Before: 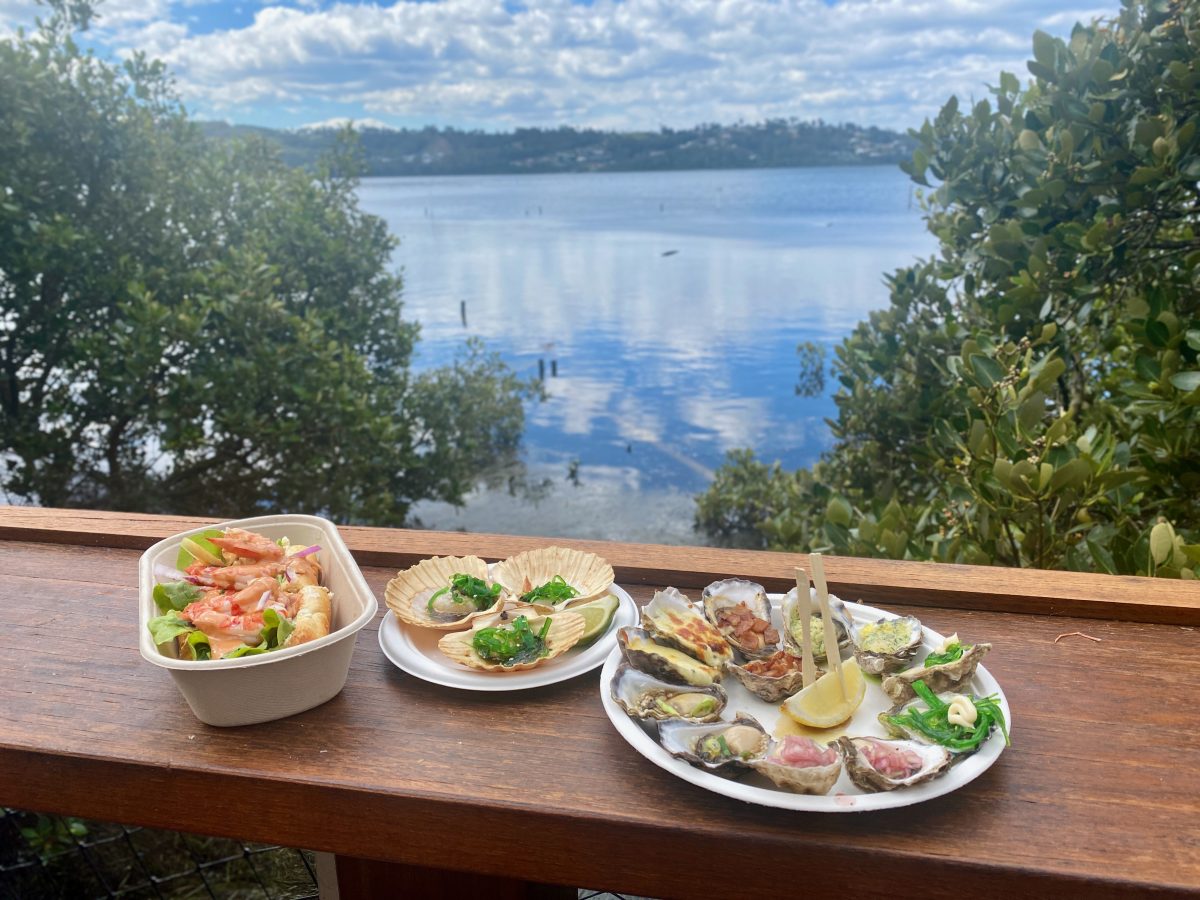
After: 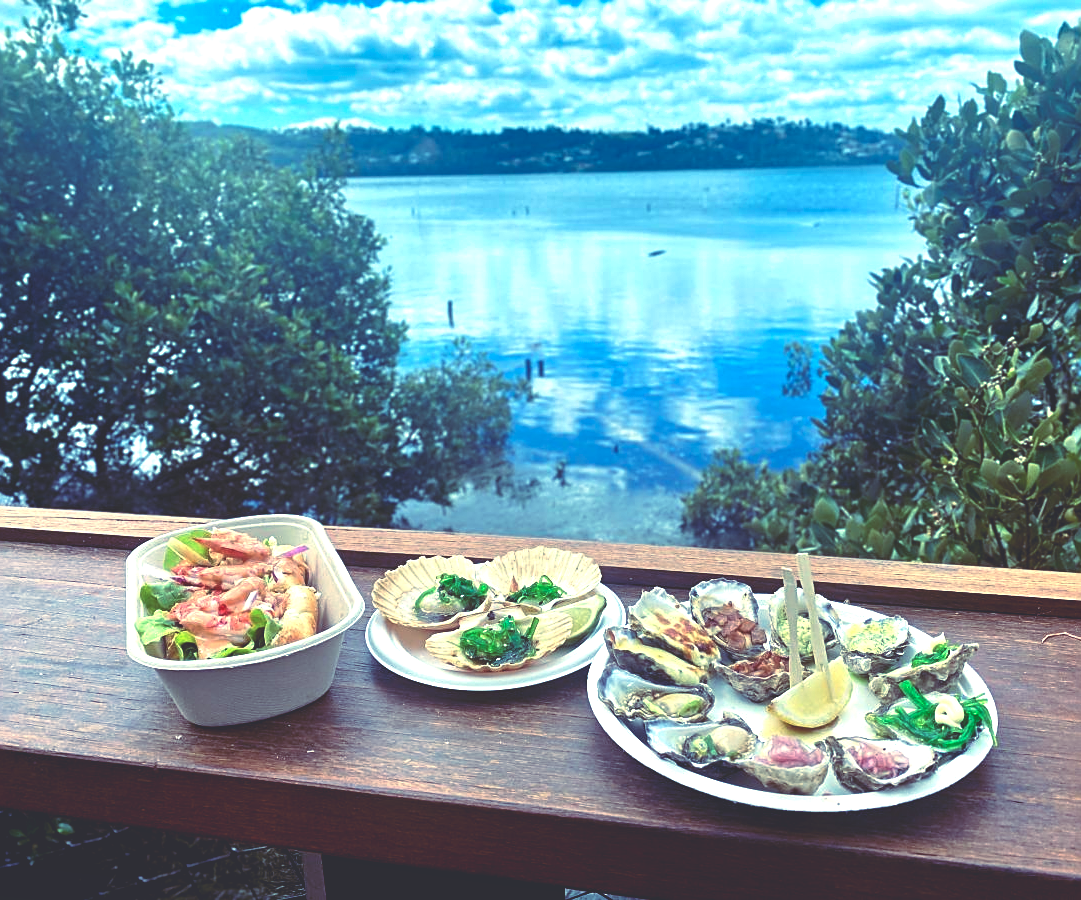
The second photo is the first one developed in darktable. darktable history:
sharpen: on, module defaults
rgb curve: curves: ch0 [(0, 0.186) (0.314, 0.284) (0.576, 0.466) (0.805, 0.691) (0.936, 0.886)]; ch1 [(0, 0.186) (0.314, 0.284) (0.581, 0.534) (0.771, 0.746) (0.936, 0.958)]; ch2 [(0, 0.216) (0.275, 0.39) (1, 1)], mode RGB, independent channels, compensate middle gray true, preserve colors none
exposure: black level correction 0.012, exposure 0.7 EV, compensate exposure bias true, compensate highlight preservation false
shadows and highlights: radius 337.17, shadows 29.01, soften with gaussian
crop and rotate: left 1.088%, right 8.807%
